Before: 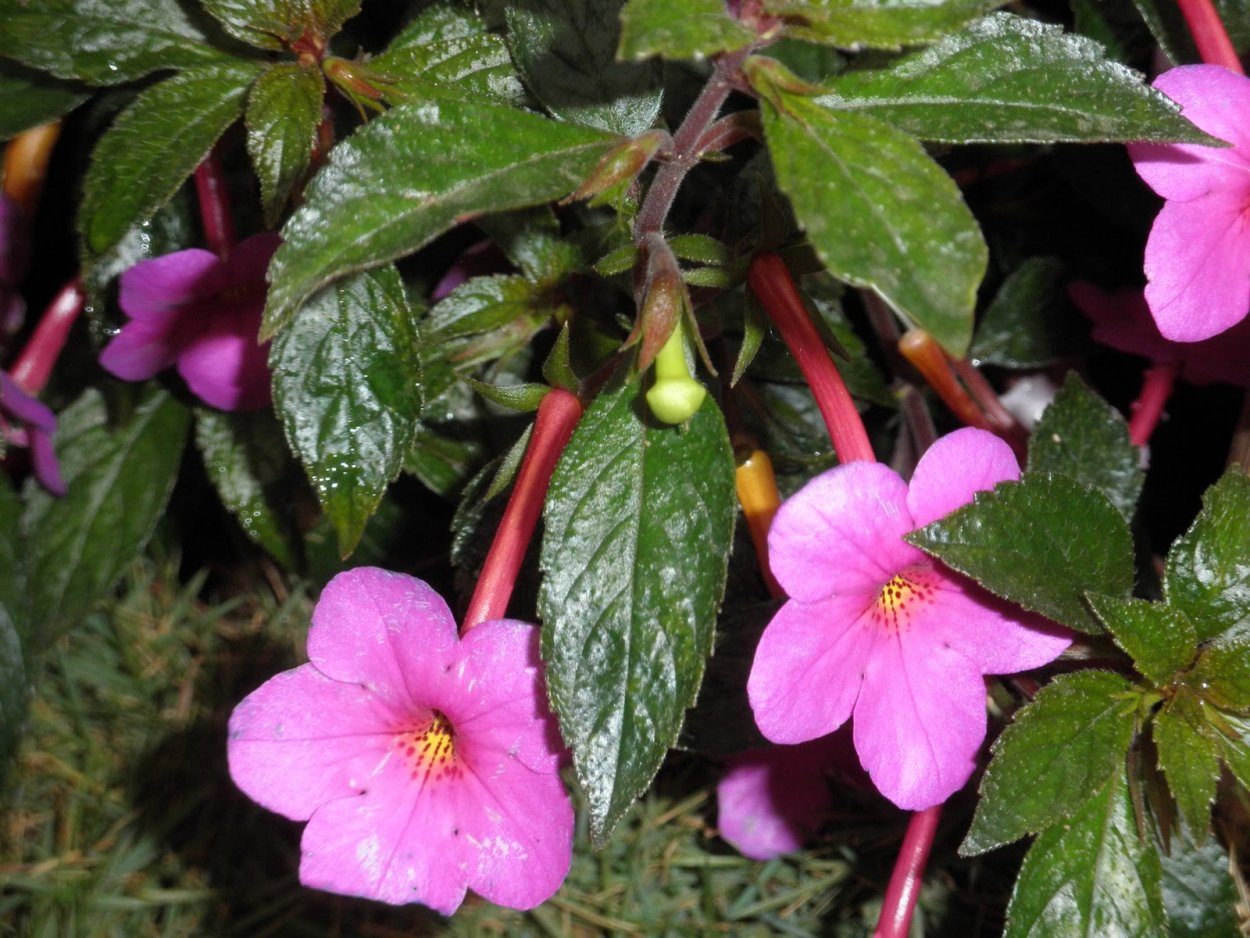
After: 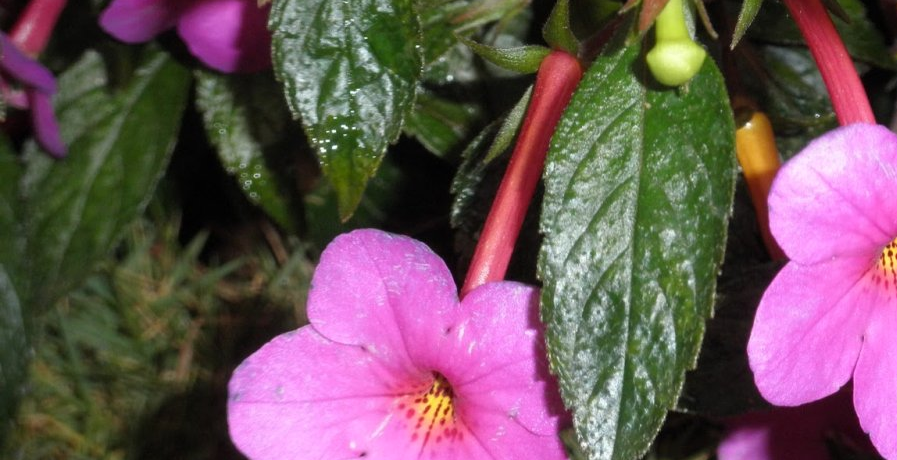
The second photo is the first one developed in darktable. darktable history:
crop: top 36.081%, right 28.201%, bottom 14.849%
shadows and highlights: radius 94.2, shadows -15.03, white point adjustment 0.199, highlights 32.74, compress 48.56%, soften with gaussian
